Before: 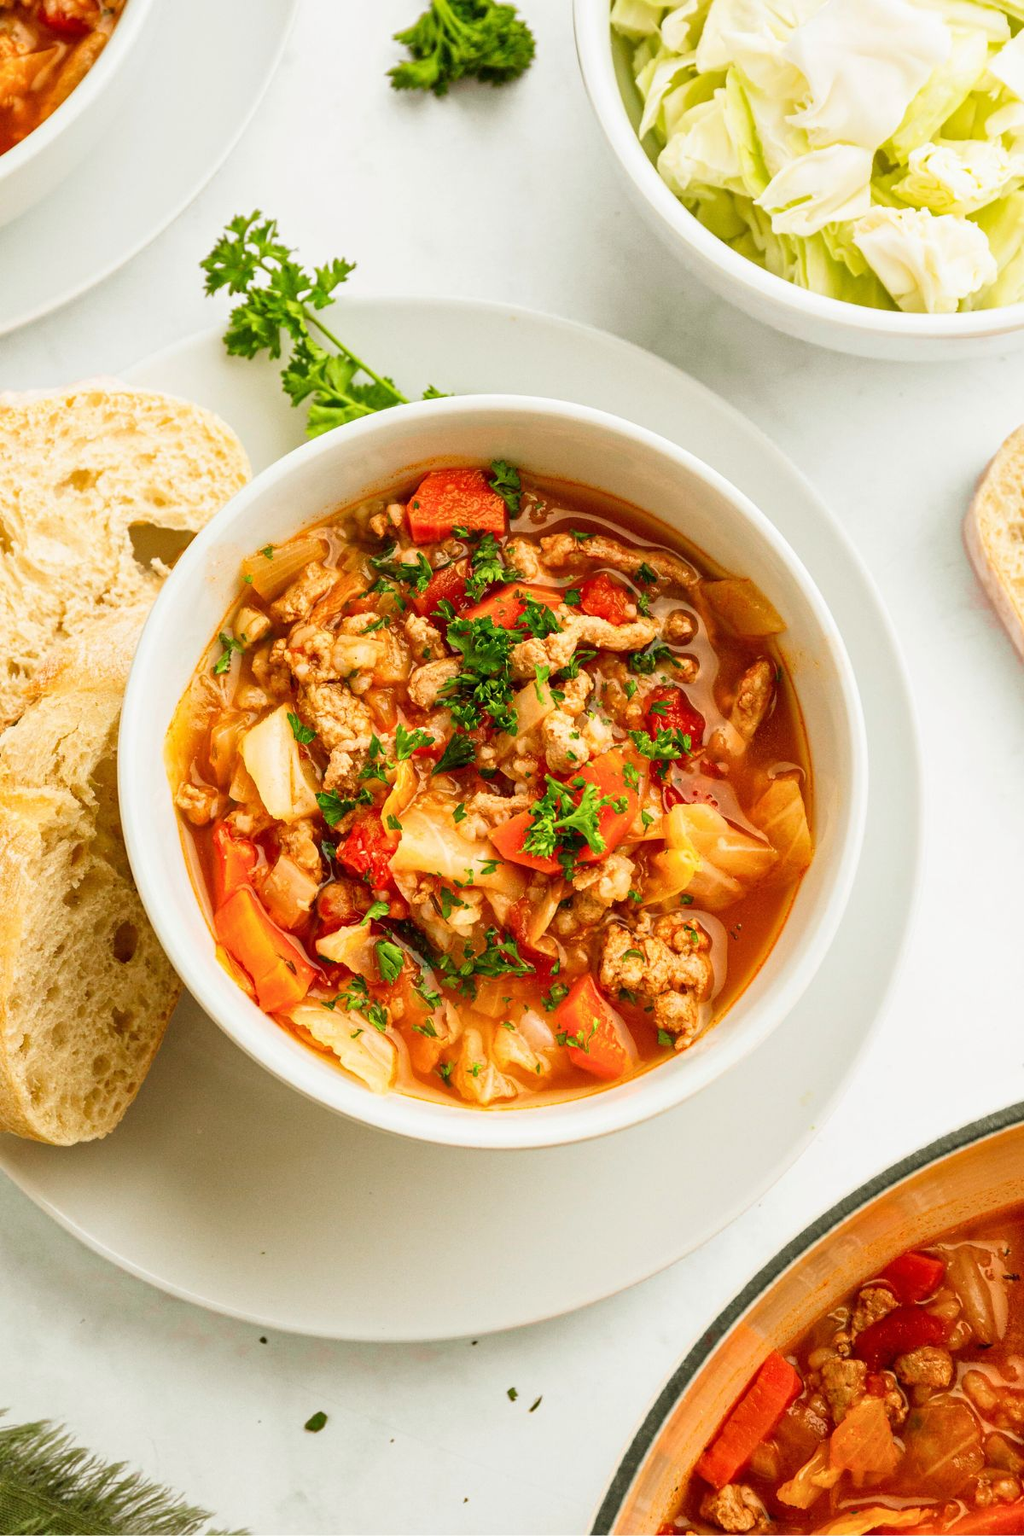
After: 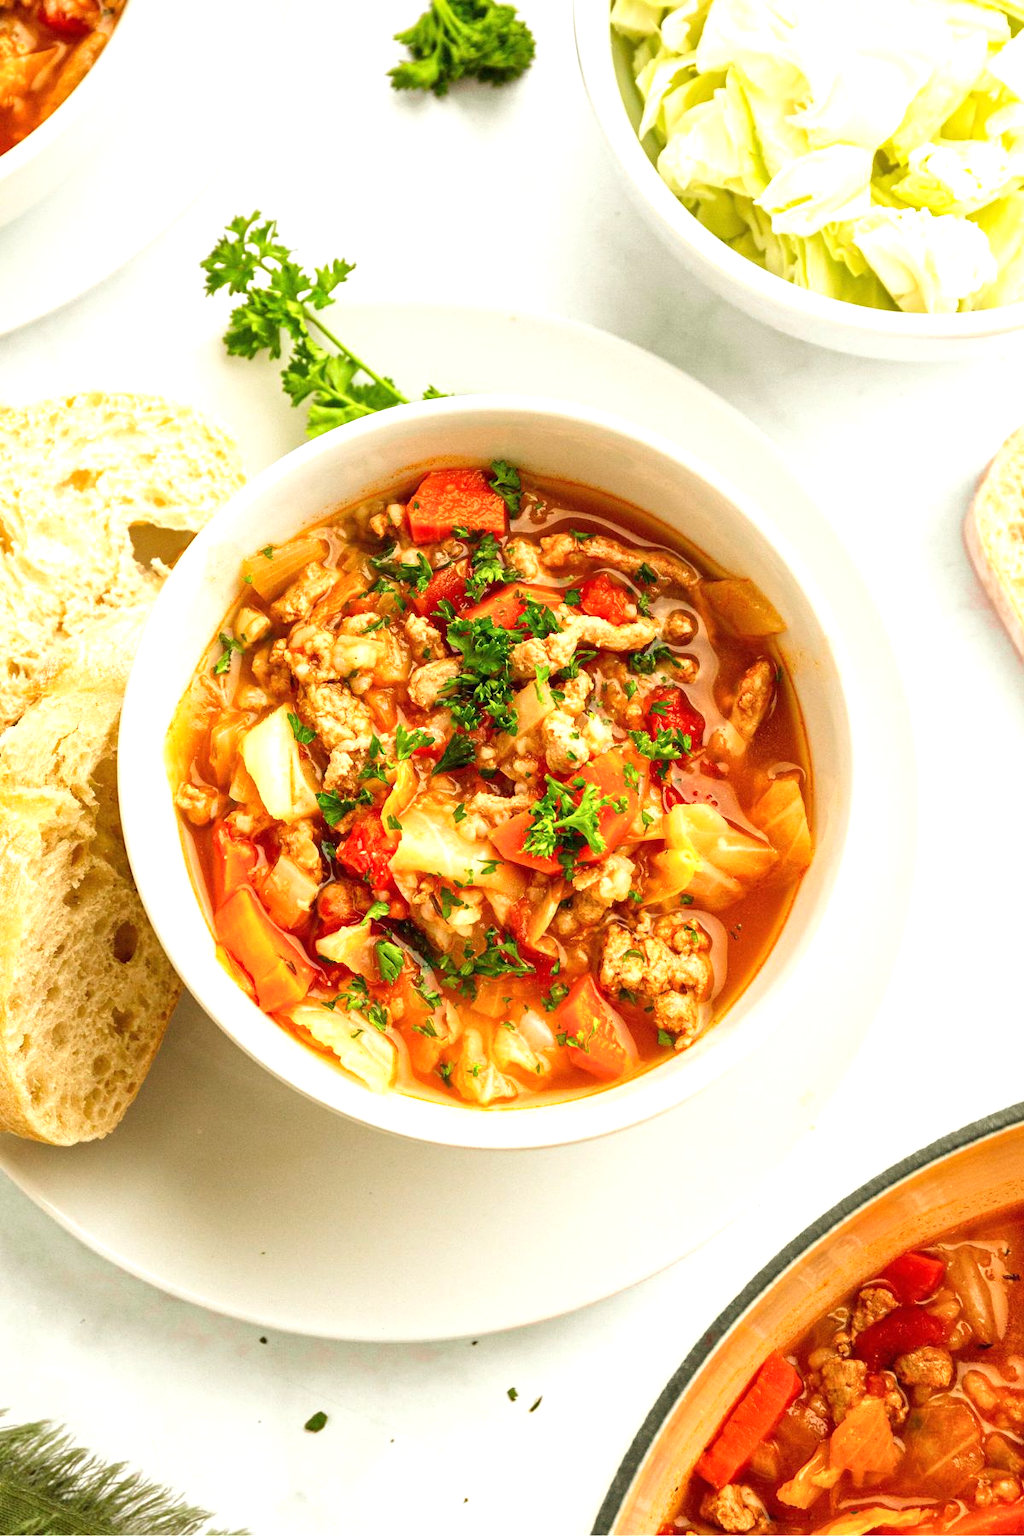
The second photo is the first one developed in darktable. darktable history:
exposure: exposure 0.55 EV, compensate highlight preservation false
